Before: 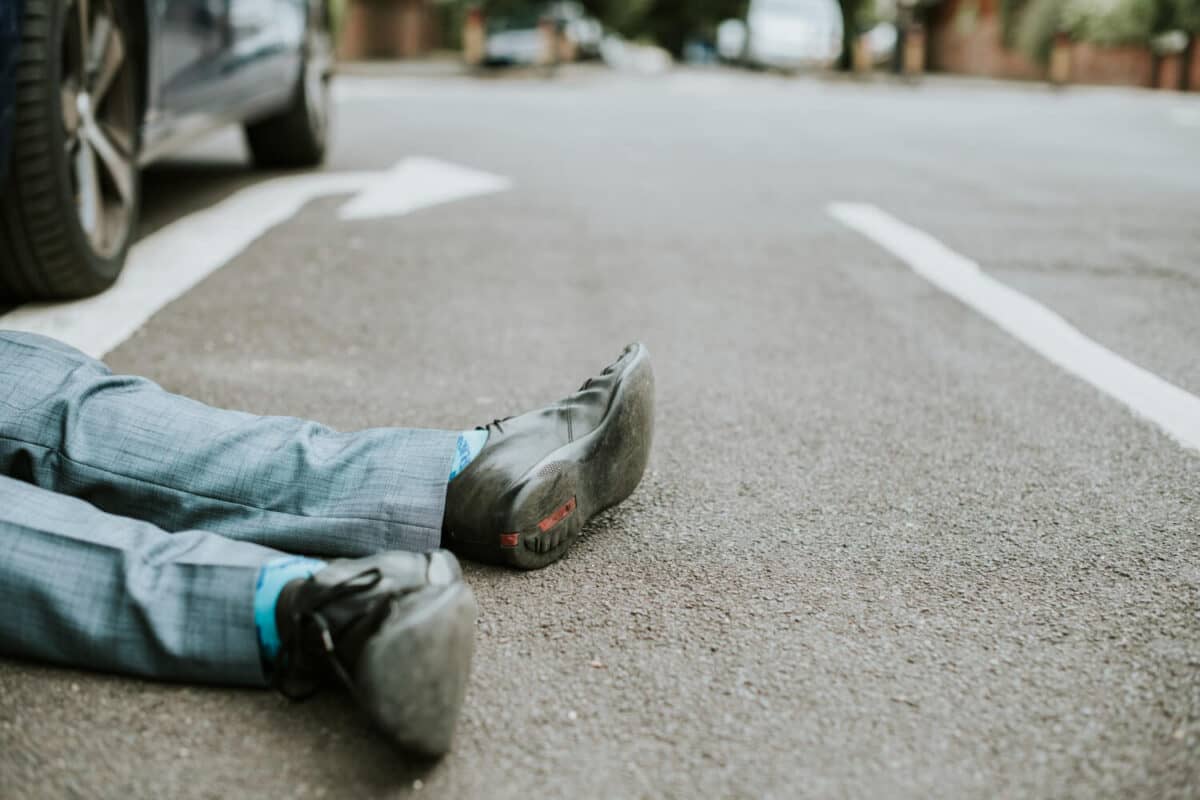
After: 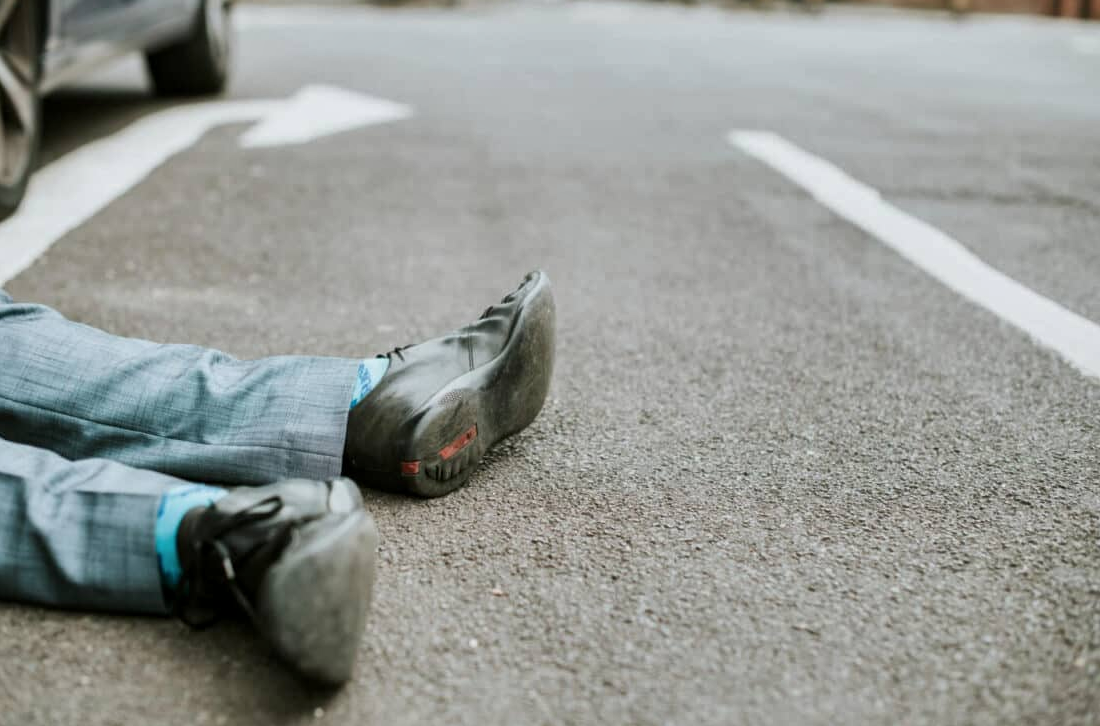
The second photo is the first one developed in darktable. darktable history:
local contrast: mode bilateral grid, contrast 20, coarseness 50, detail 120%, midtone range 0.2
crop and rotate: left 8.262%, top 9.226%
shadows and highlights: white point adjustment 1, soften with gaussian
